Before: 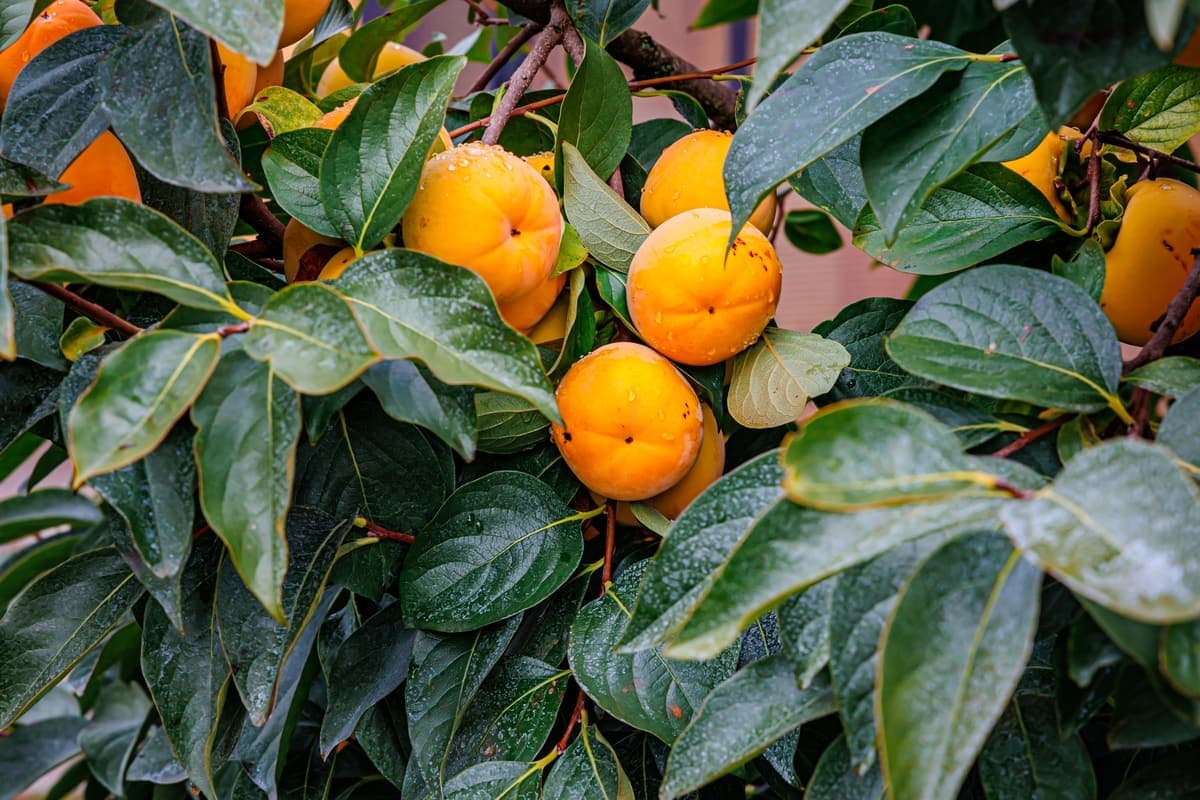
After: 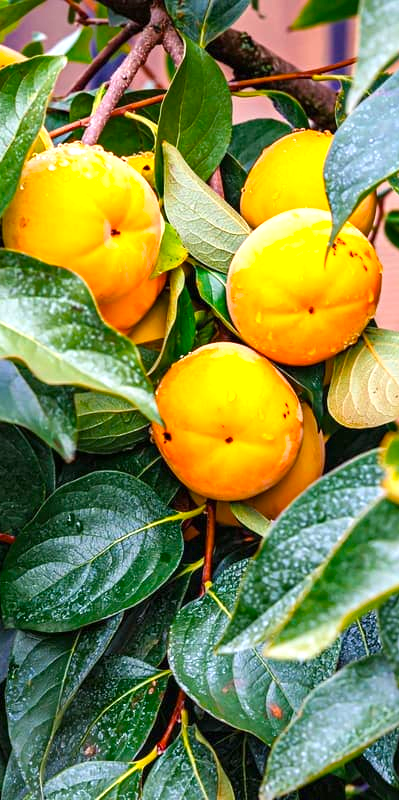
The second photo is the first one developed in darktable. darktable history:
exposure: black level correction 0, exposure 1 EV, compensate exposure bias true, compensate highlight preservation false
color balance rgb: linear chroma grading › shadows -8%, linear chroma grading › global chroma 10%, perceptual saturation grading › global saturation 2%, perceptual saturation grading › highlights -2%, perceptual saturation grading › mid-tones 4%, perceptual saturation grading › shadows 8%, perceptual brilliance grading › global brilliance 2%, perceptual brilliance grading › highlights -4%, global vibrance 16%, saturation formula JzAzBz (2021)
crop: left 33.36%, right 33.36%
